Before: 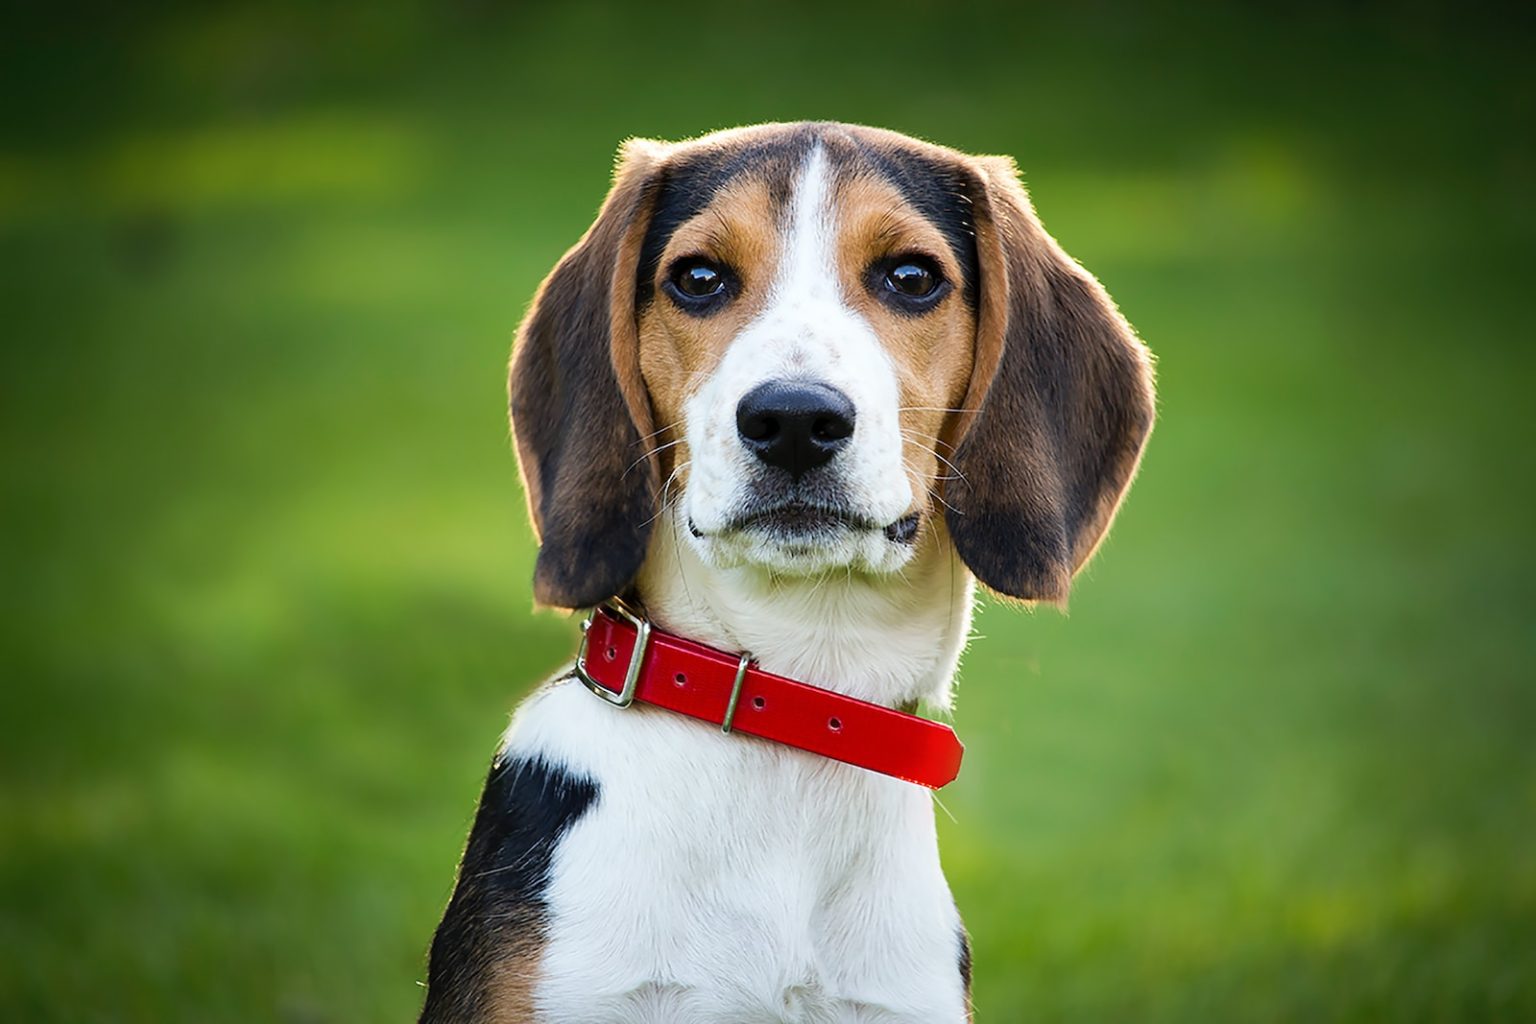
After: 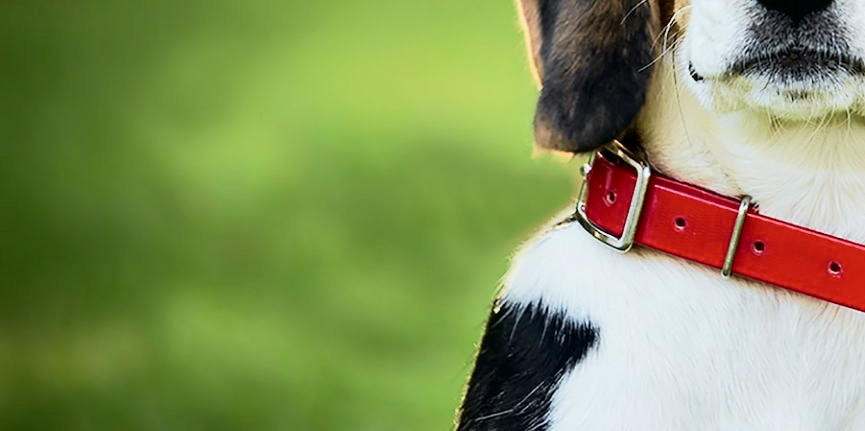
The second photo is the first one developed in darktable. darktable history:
crop: top 44.586%, right 43.637%, bottom 13.285%
tone curve: curves: ch0 [(0, 0) (0.037, 0.011) (0.135, 0.093) (0.266, 0.281) (0.461, 0.555) (0.581, 0.716) (0.675, 0.793) (0.767, 0.849) (0.91, 0.924) (1, 0.979)]; ch1 [(0, 0) (0.292, 0.278) (0.419, 0.423) (0.493, 0.492) (0.506, 0.5) (0.534, 0.529) (0.562, 0.562) (0.641, 0.663) (0.754, 0.76) (1, 1)]; ch2 [(0, 0) (0.294, 0.3) (0.361, 0.372) (0.429, 0.445) (0.478, 0.486) (0.502, 0.498) (0.518, 0.522) (0.531, 0.549) (0.561, 0.579) (0.64, 0.645) (0.7, 0.7) (0.861, 0.808) (1, 0.951)], color space Lab, independent channels, preserve colors none
